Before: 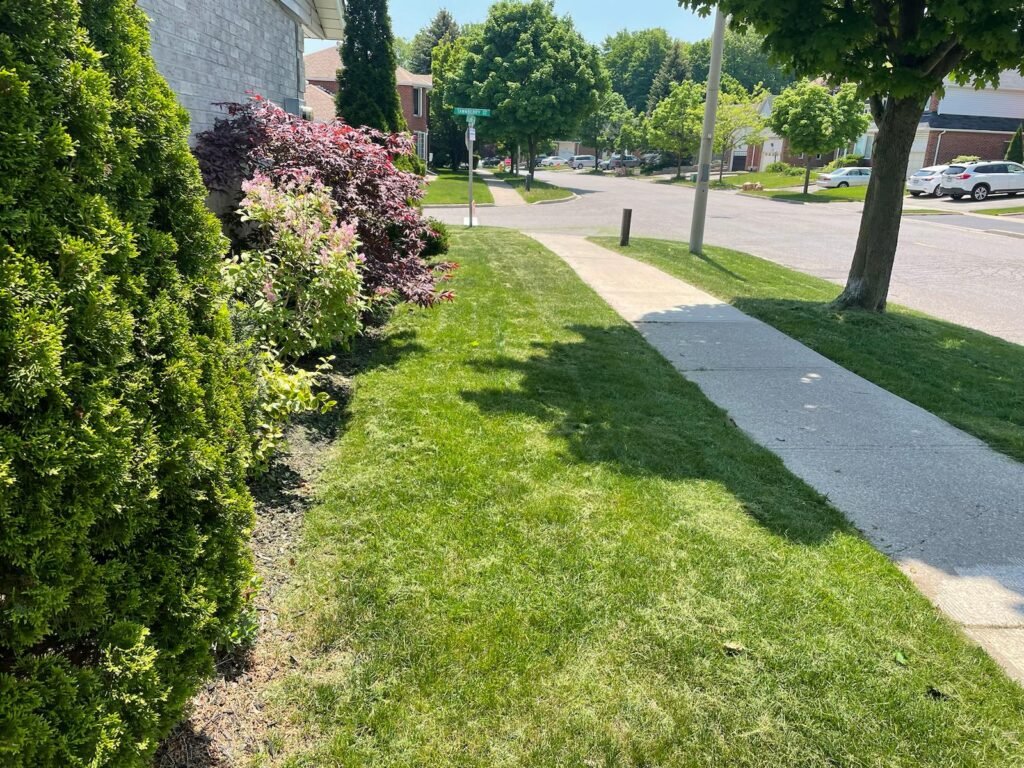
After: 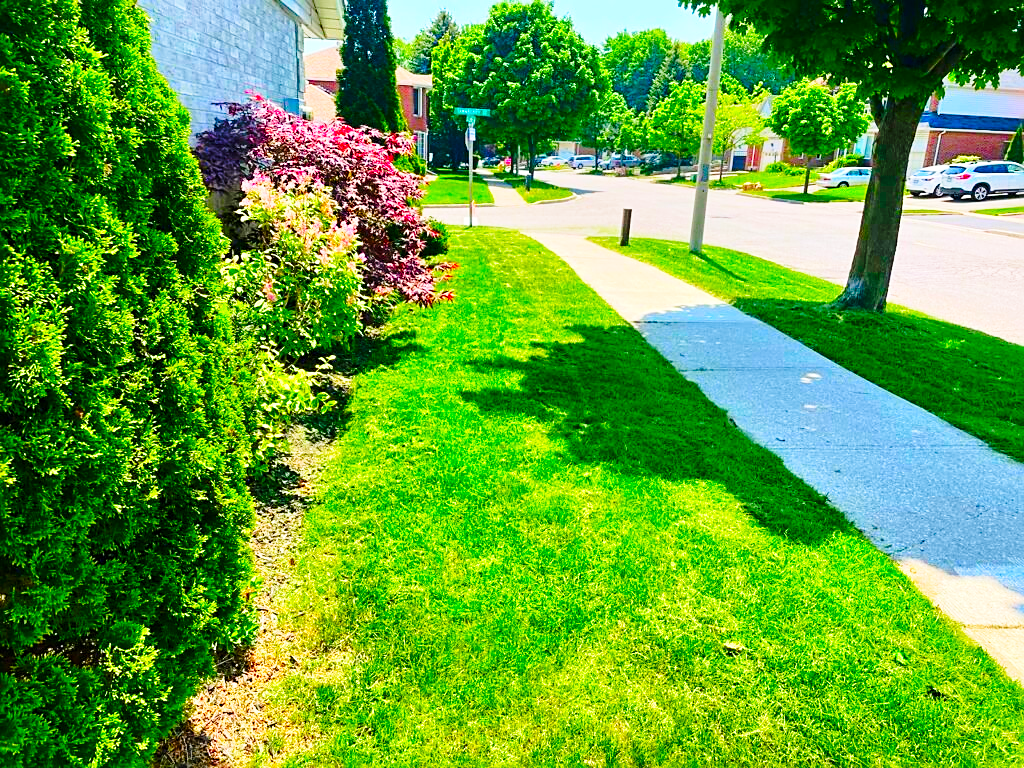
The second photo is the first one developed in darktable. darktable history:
color correction: saturation 3
tone equalizer: on, module defaults
base curve: curves: ch0 [(0, 0) (0.028, 0.03) (0.121, 0.232) (0.46, 0.748) (0.859, 0.968) (1, 1)], preserve colors none
sharpen: on, module defaults
